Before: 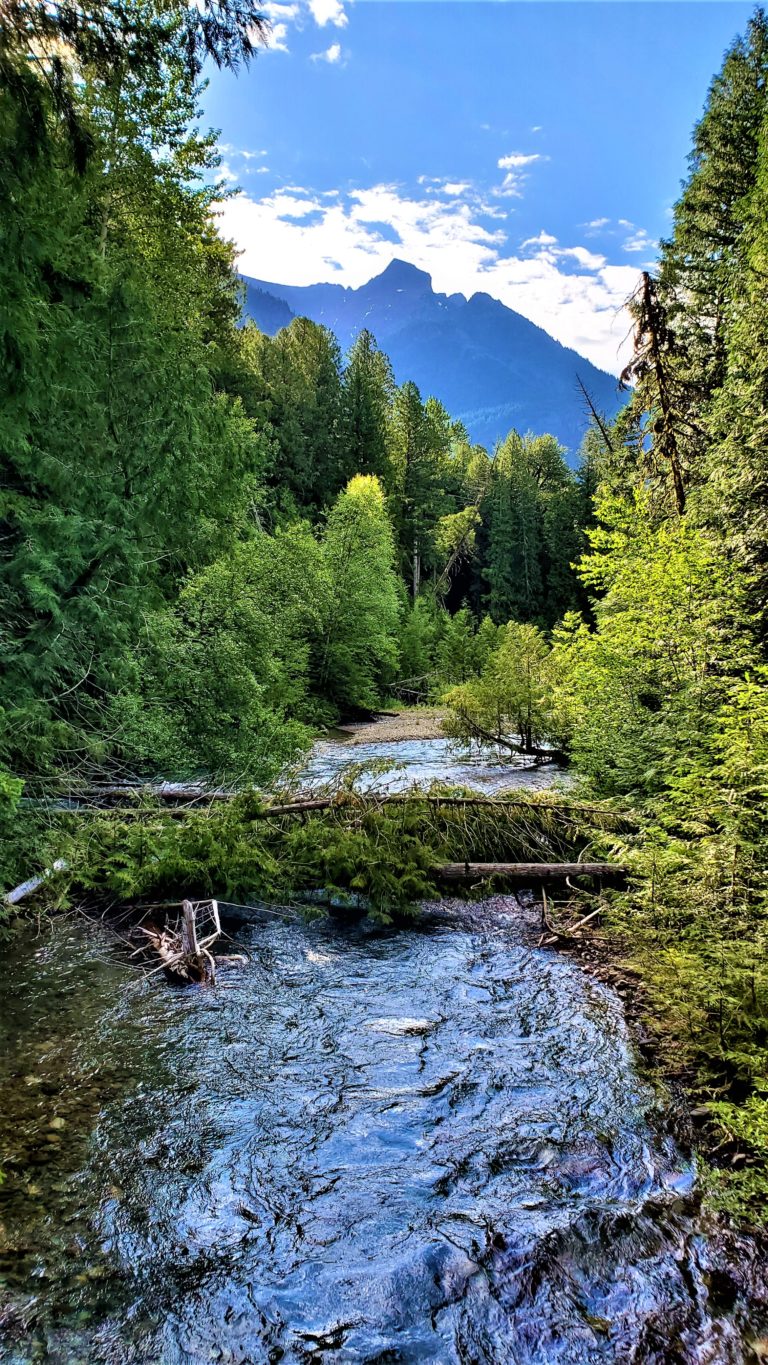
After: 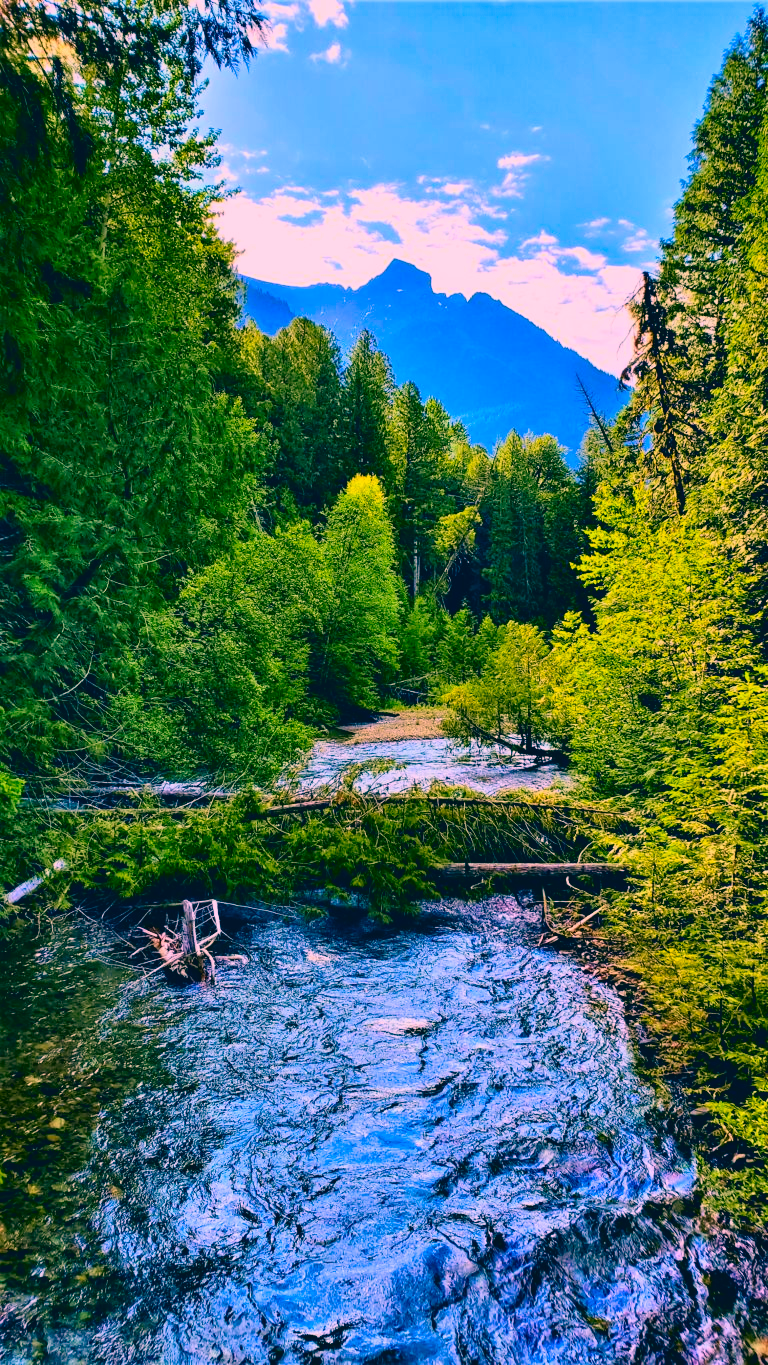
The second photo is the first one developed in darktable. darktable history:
color contrast: green-magenta contrast 1.1, blue-yellow contrast 1.1, unbound 0
color correction: highlights a* 17.03, highlights b* 0.205, shadows a* -15.38, shadows b* -14.56, saturation 1.5
tone curve: curves: ch0 [(0, 0) (0.091, 0.066) (0.184, 0.16) (0.491, 0.519) (0.748, 0.765) (1, 0.919)]; ch1 [(0, 0) (0.179, 0.173) (0.322, 0.32) (0.424, 0.424) (0.502, 0.5) (0.56, 0.575) (0.631, 0.675) (0.777, 0.806) (1, 1)]; ch2 [(0, 0) (0.434, 0.447) (0.497, 0.498) (0.539, 0.566) (0.676, 0.691) (1, 1)], color space Lab, independent channels, preserve colors none
